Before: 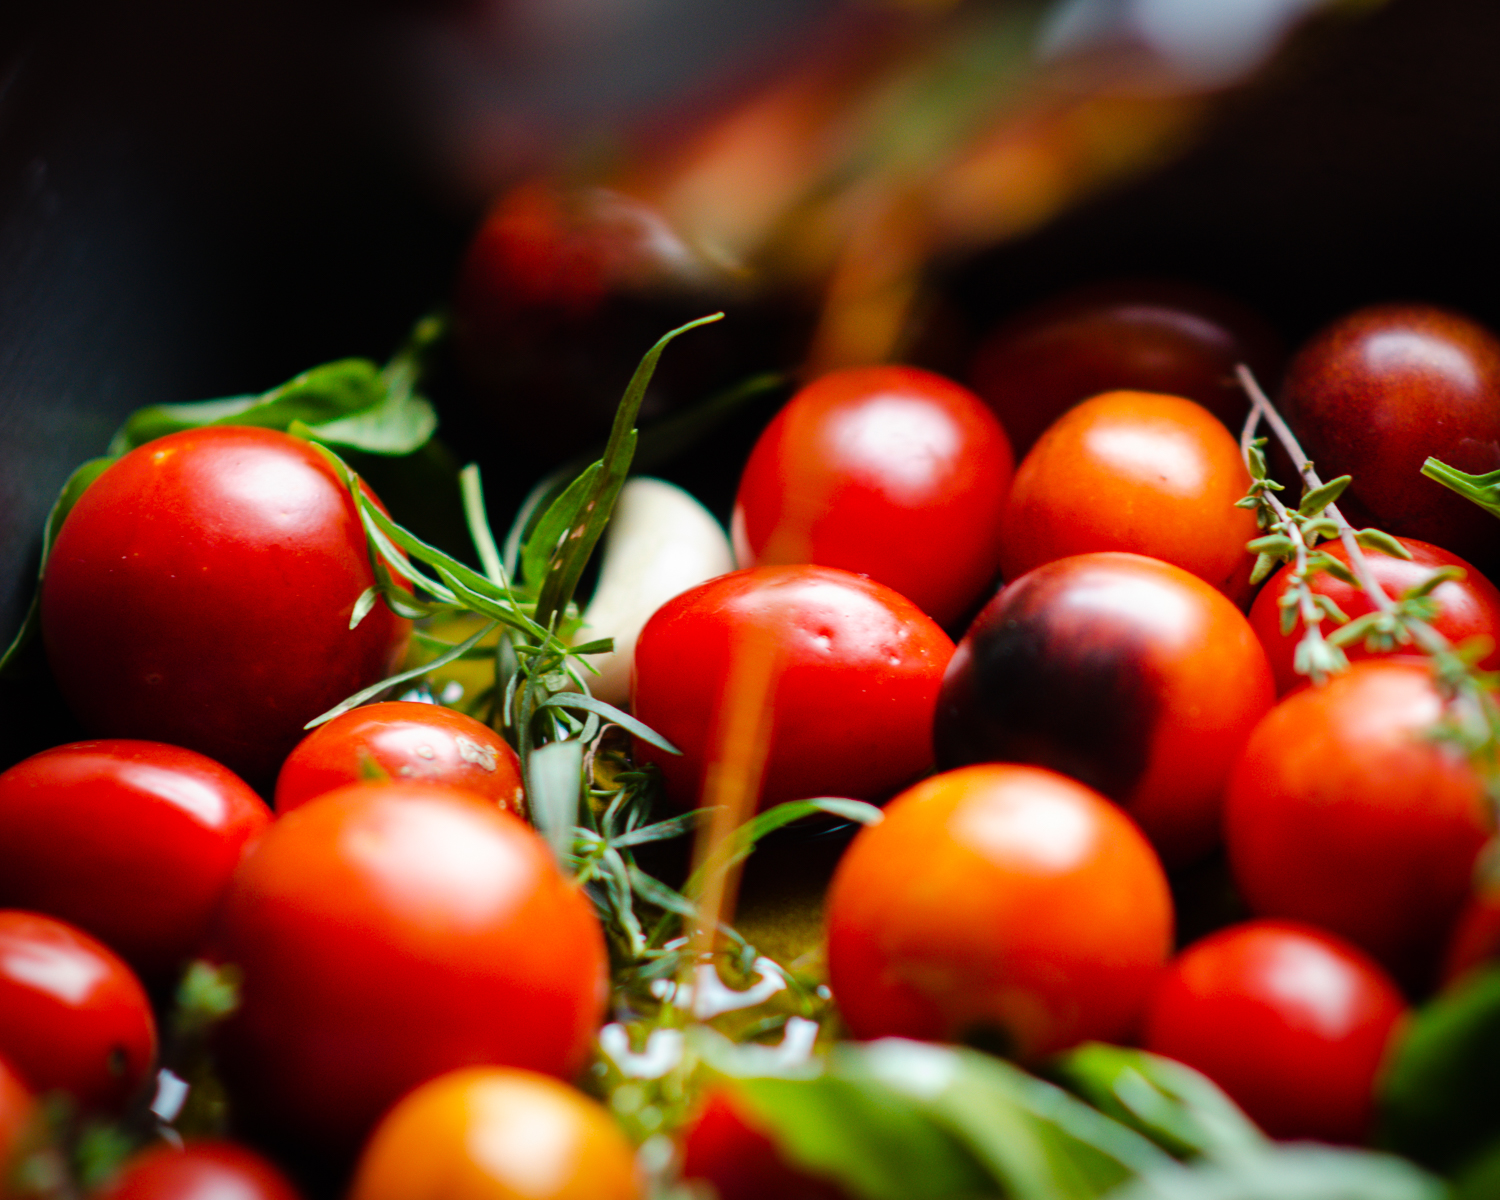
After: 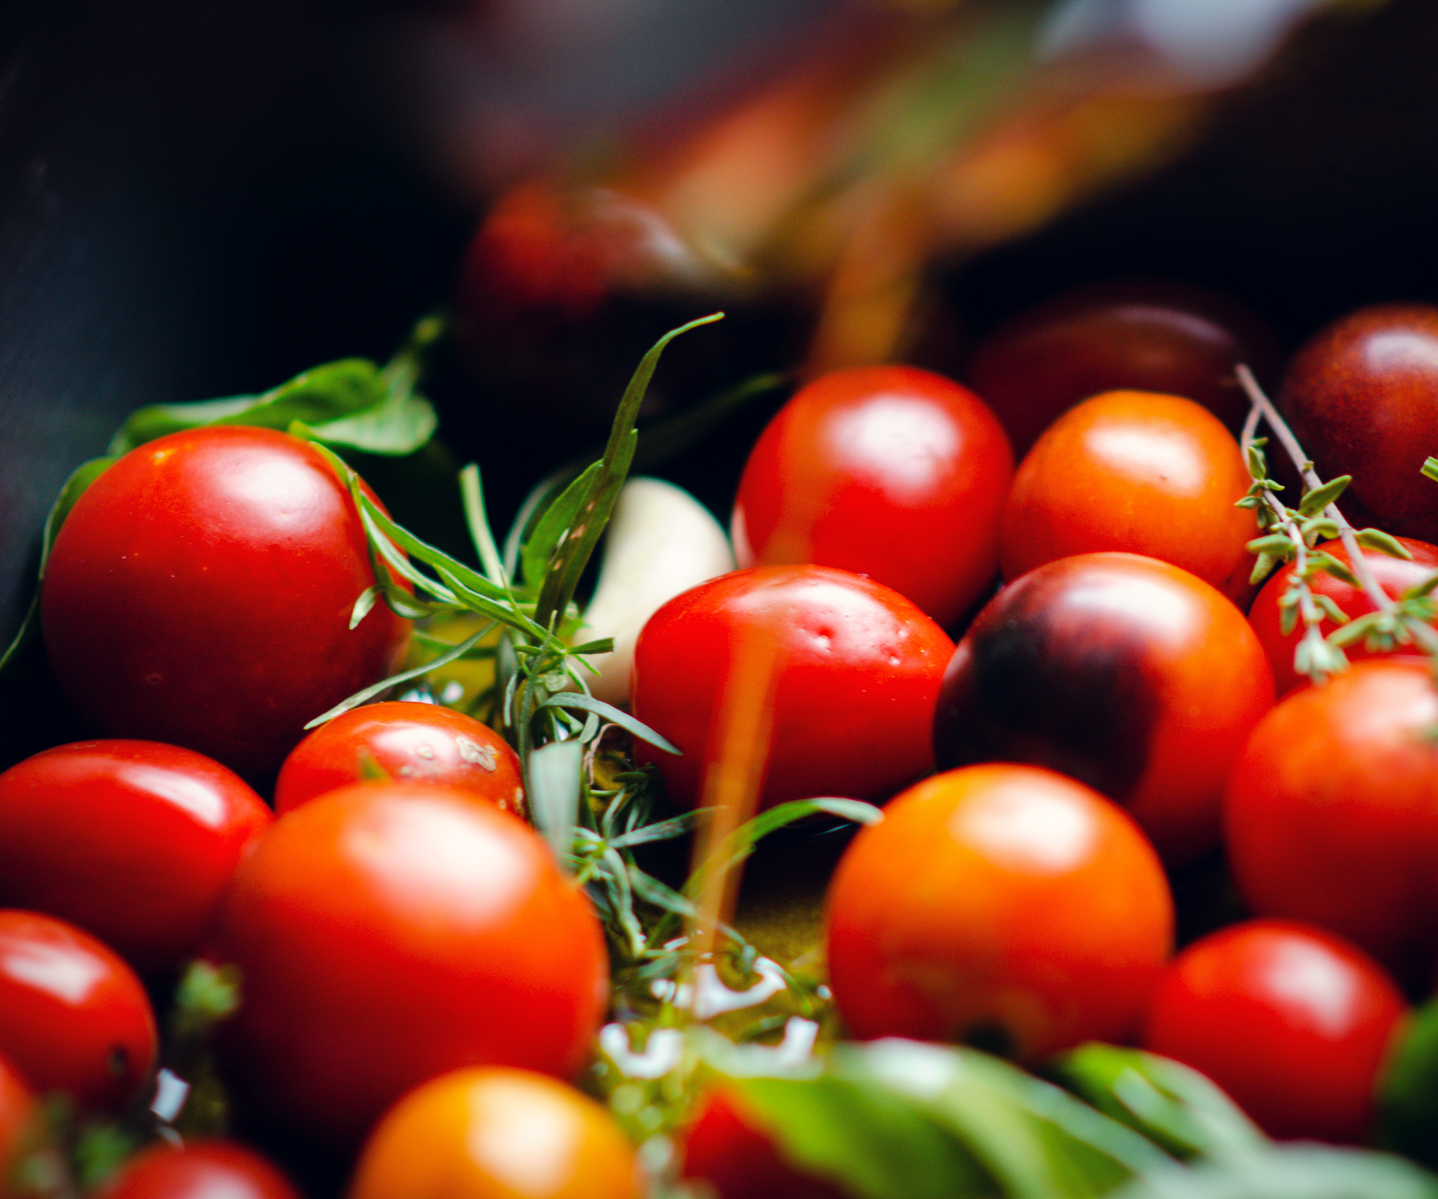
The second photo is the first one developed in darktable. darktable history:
crop: right 4.126%, bottom 0.031%
shadows and highlights: shadows 25, highlights -25
color correction: highlights a* 0.207, highlights b* 2.7, shadows a* -0.874, shadows b* -4.78
